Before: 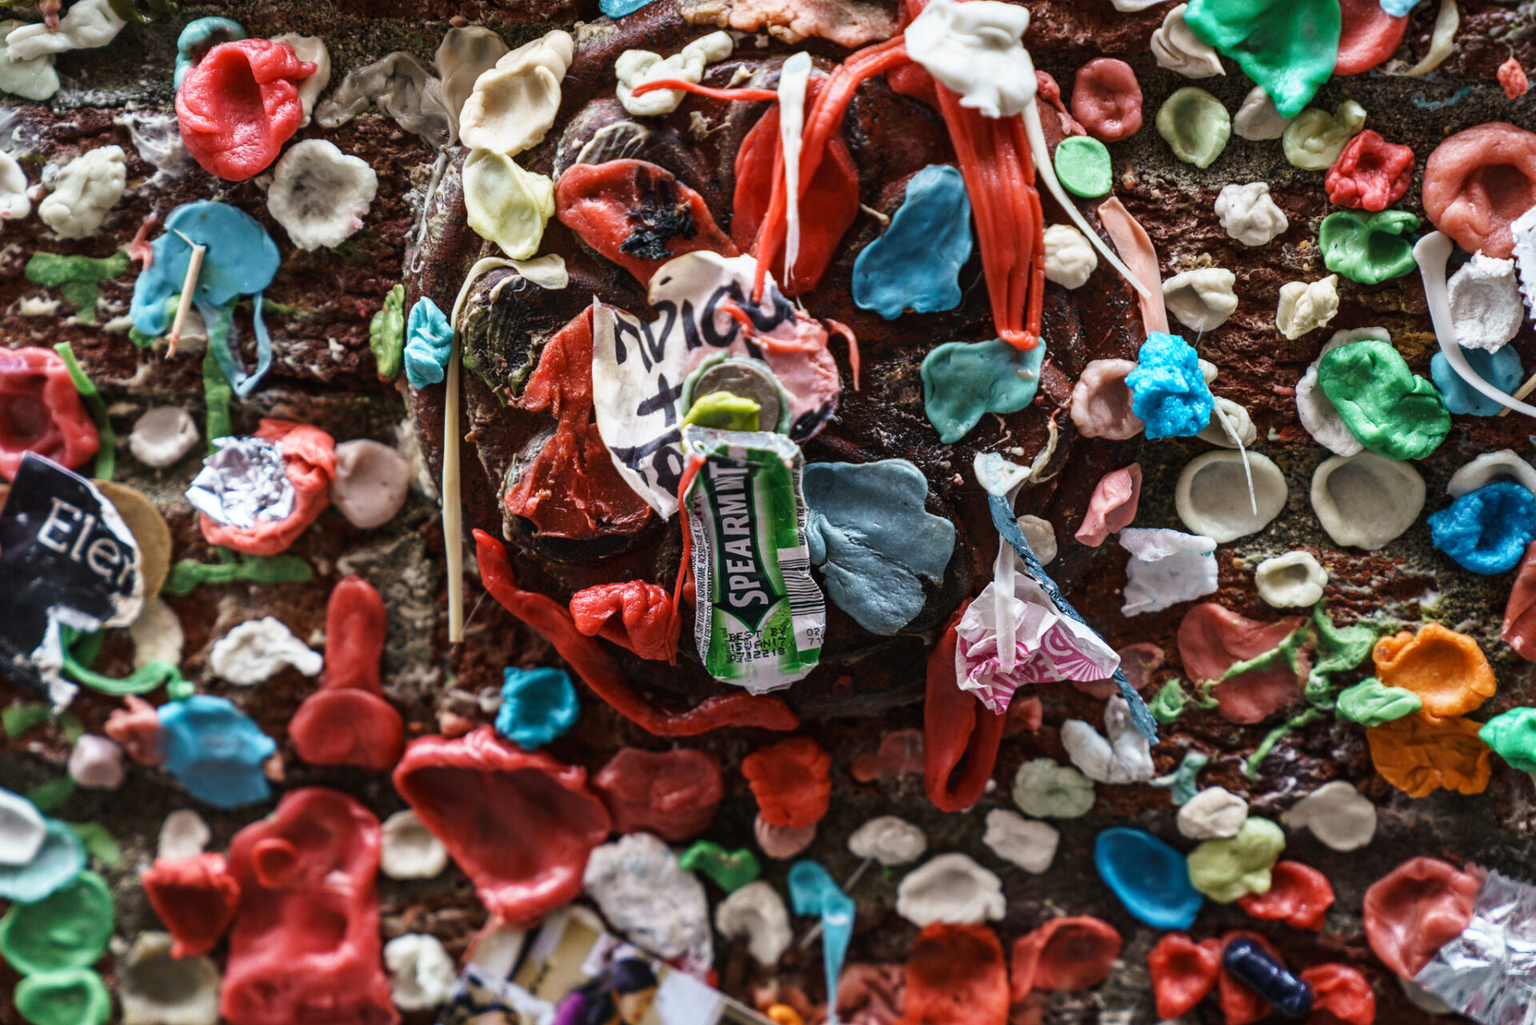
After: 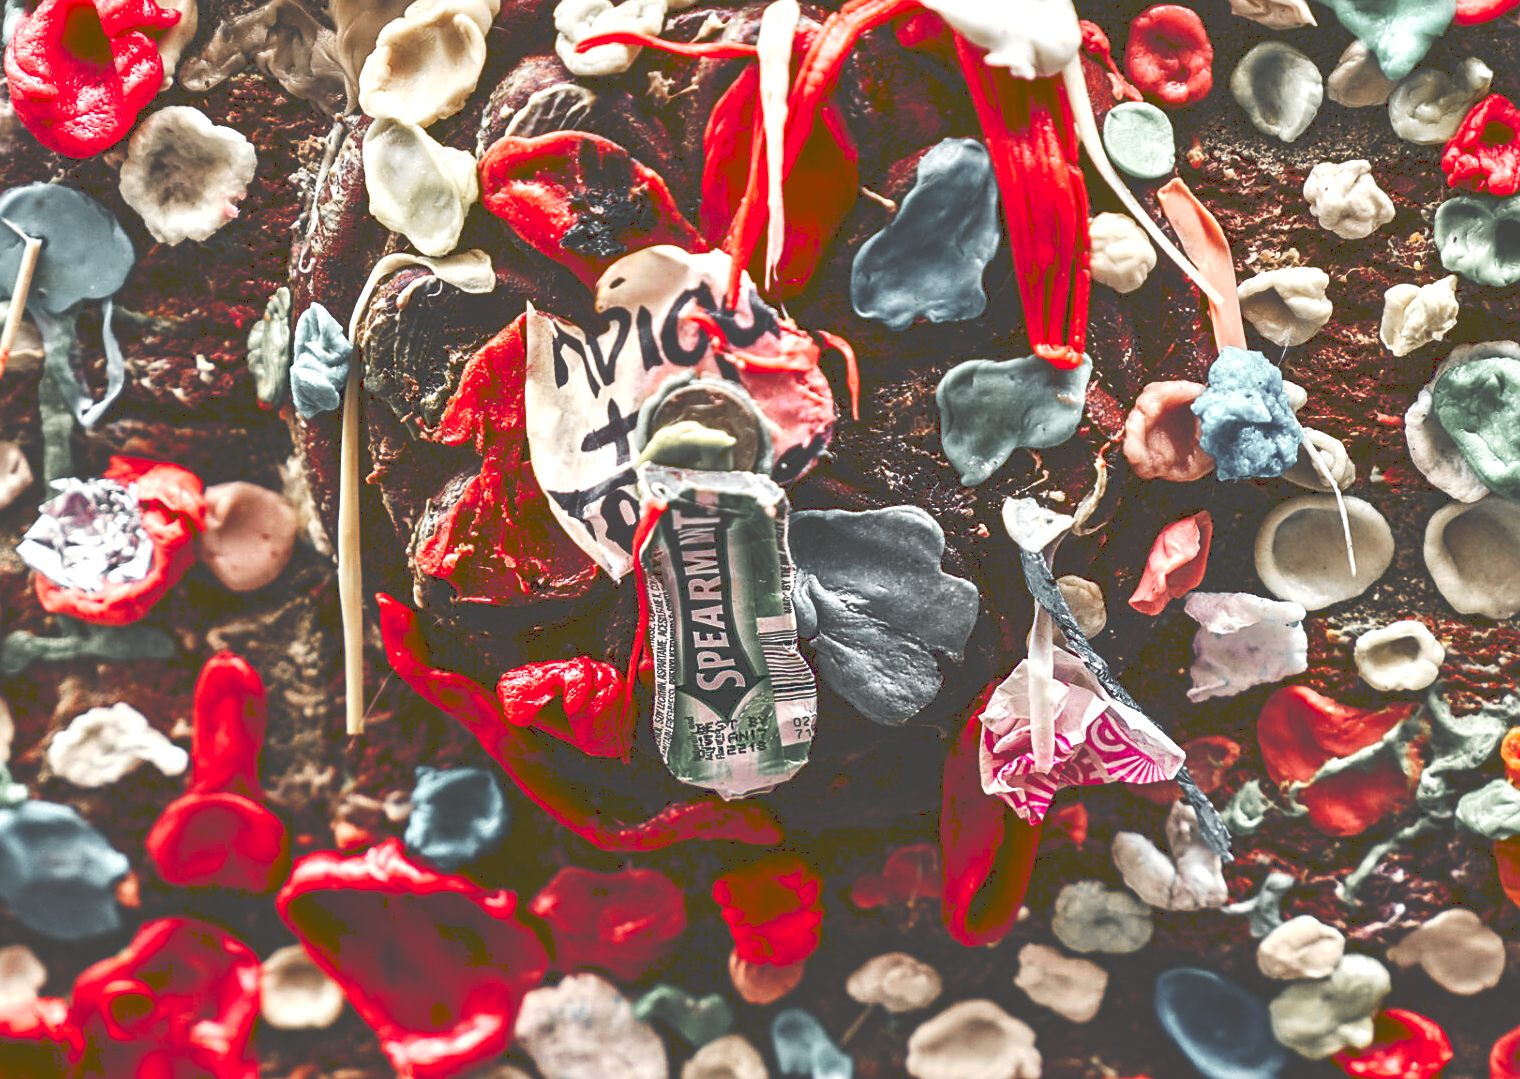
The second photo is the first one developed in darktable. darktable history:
sharpen: on, module defaults
exposure: exposure 0.3 EV, compensate highlight preservation false
tone equalizer: -8 EV 1 EV, -7 EV 1 EV, -6 EV 1 EV, -5 EV 1 EV, -4 EV 1 EV, -3 EV 0.75 EV, -2 EV 0.5 EV, -1 EV 0.25 EV
contrast brightness saturation: contrast 0.07, brightness -0.14, saturation 0.11
crop: left 11.225%, top 5.381%, right 9.565%, bottom 10.314%
tone curve: curves: ch0 [(0, 0) (0.003, 0.273) (0.011, 0.276) (0.025, 0.276) (0.044, 0.28) (0.069, 0.283) (0.1, 0.288) (0.136, 0.293) (0.177, 0.302) (0.224, 0.321) (0.277, 0.349) (0.335, 0.393) (0.399, 0.448) (0.468, 0.51) (0.543, 0.589) (0.623, 0.677) (0.709, 0.761) (0.801, 0.839) (0.898, 0.909) (1, 1)], preserve colors none
white balance: red 1.045, blue 0.932
color zones: curves: ch1 [(0, 0.638) (0.193, 0.442) (0.286, 0.15) (0.429, 0.14) (0.571, 0.142) (0.714, 0.154) (0.857, 0.175) (1, 0.638)]
